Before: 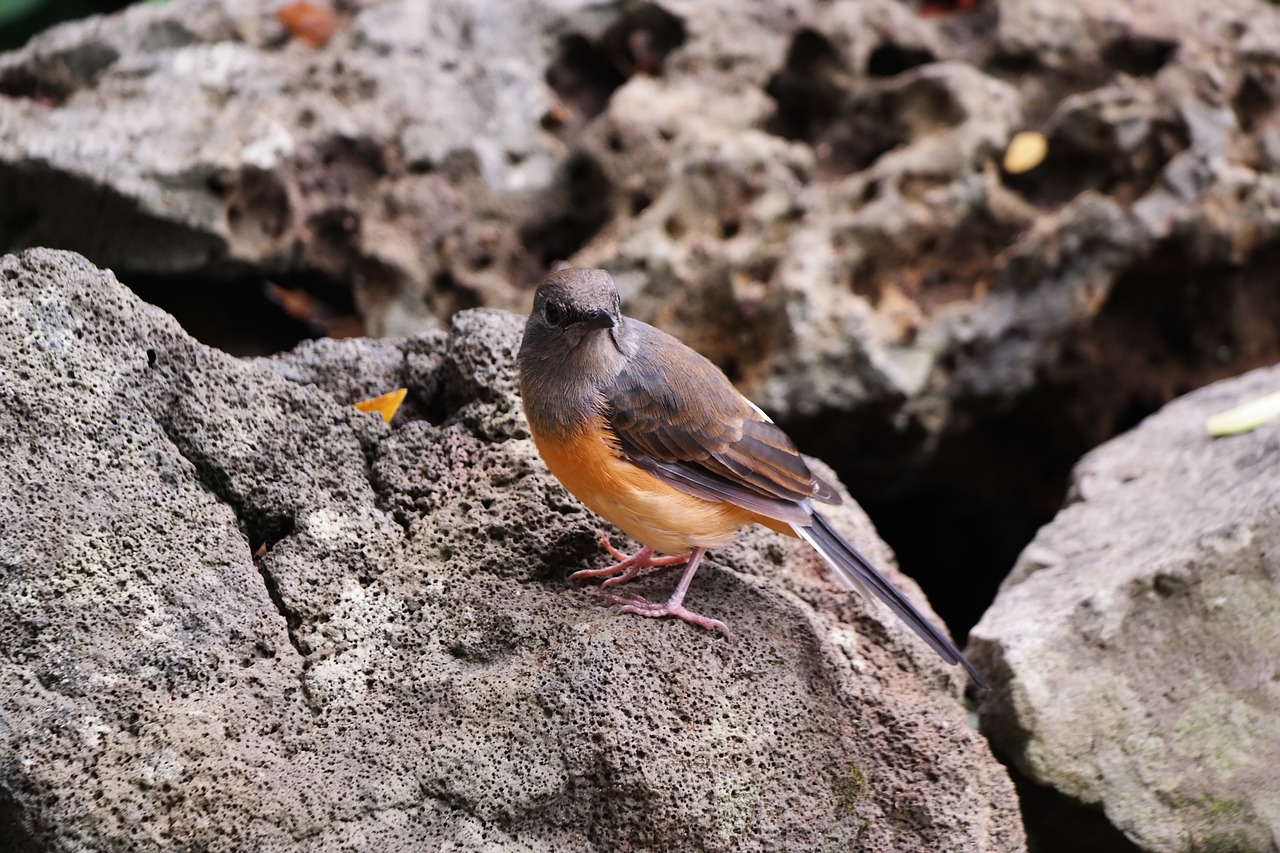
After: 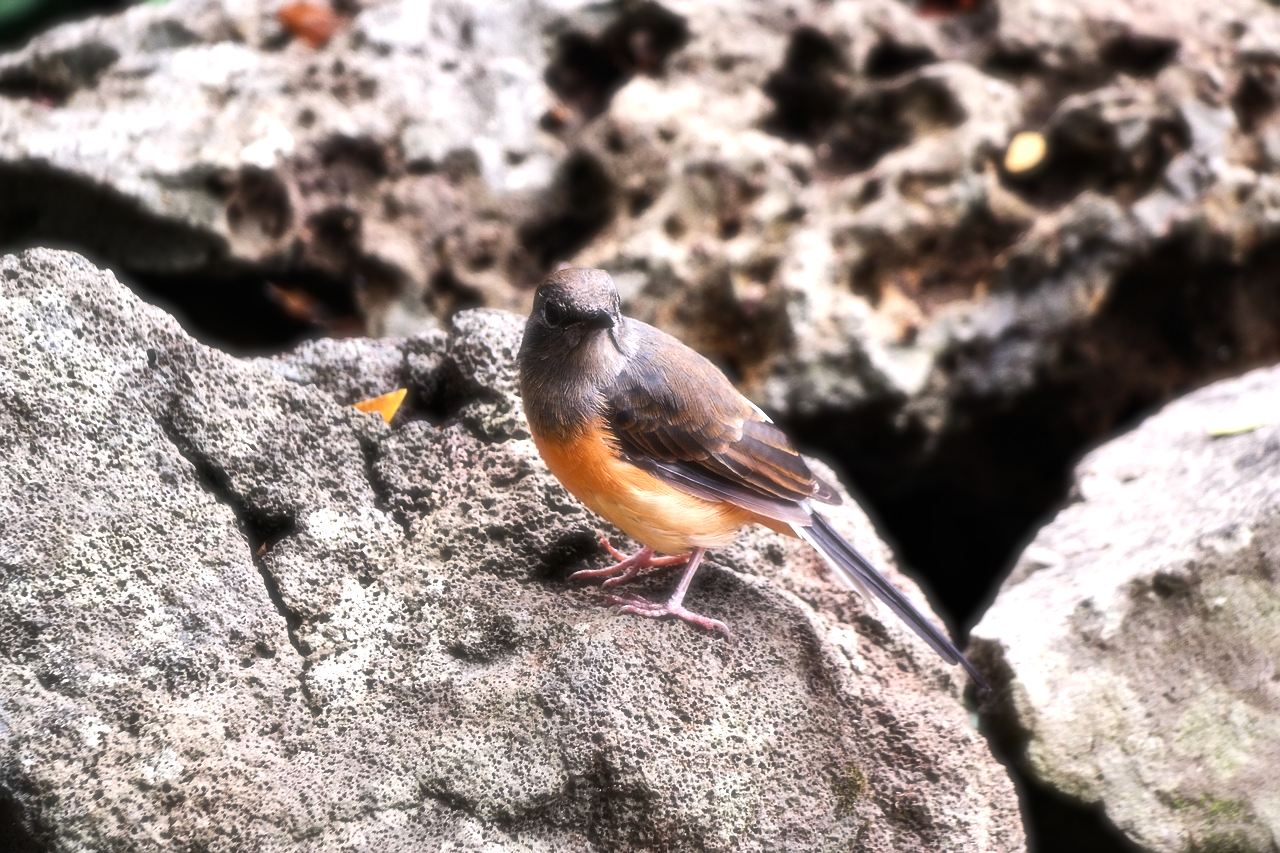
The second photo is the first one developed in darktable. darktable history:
soften: size 19.52%, mix 20.32%
tone equalizer: -8 EV -0.75 EV, -7 EV -0.7 EV, -6 EV -0.6 EV, -5 EV -0.4 EV, -3 EV 0.4 EV, -2 EV 0.6 EV, -1 EV 0.7 EV, +0 EV 0.75 EV, edges refinement/feathering 500, mask exposure compensation -1.57 EV, preserve details no
exposure: exposure 0.127 EV, compensate highlight preservation false
shadows and highlights: soften with gaussian
